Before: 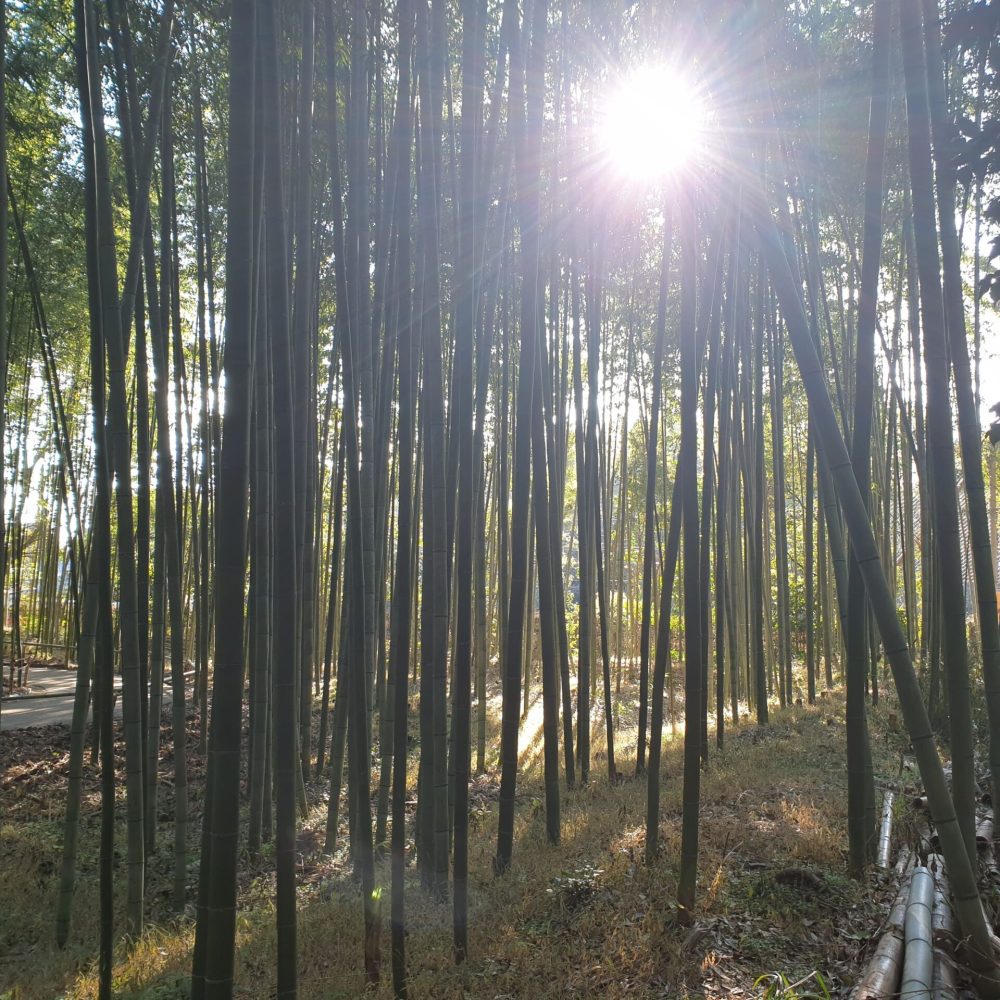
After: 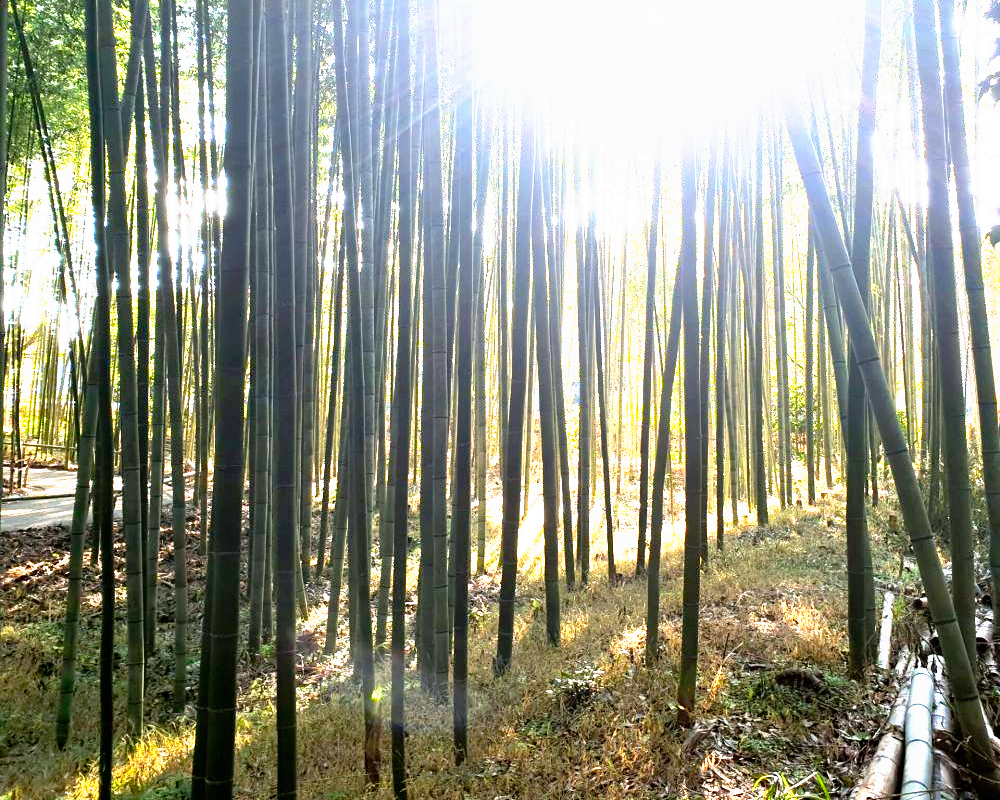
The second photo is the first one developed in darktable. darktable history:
crop and rotate: top 19.998%
tone curve: curves: ch0 [(0, 0) (0.003, 0.01) (0.011, 0.011) (0.025, 0.008) (0.044, 0.007) (0.069, 0.006) (0.1, 0.005) (0.136, 0.015) (0.177, 0.094) (0.224, 0.241) (0.277, 0.369) (0.335, 0.5) (0.399, 0.648) (0.468, 0.811) (0.543, 0.975) (0.623, 0.989) (0.709, 0.989) (0.801, 0.99) (0.898, 0.99) (1, 1)], preserve colors none
